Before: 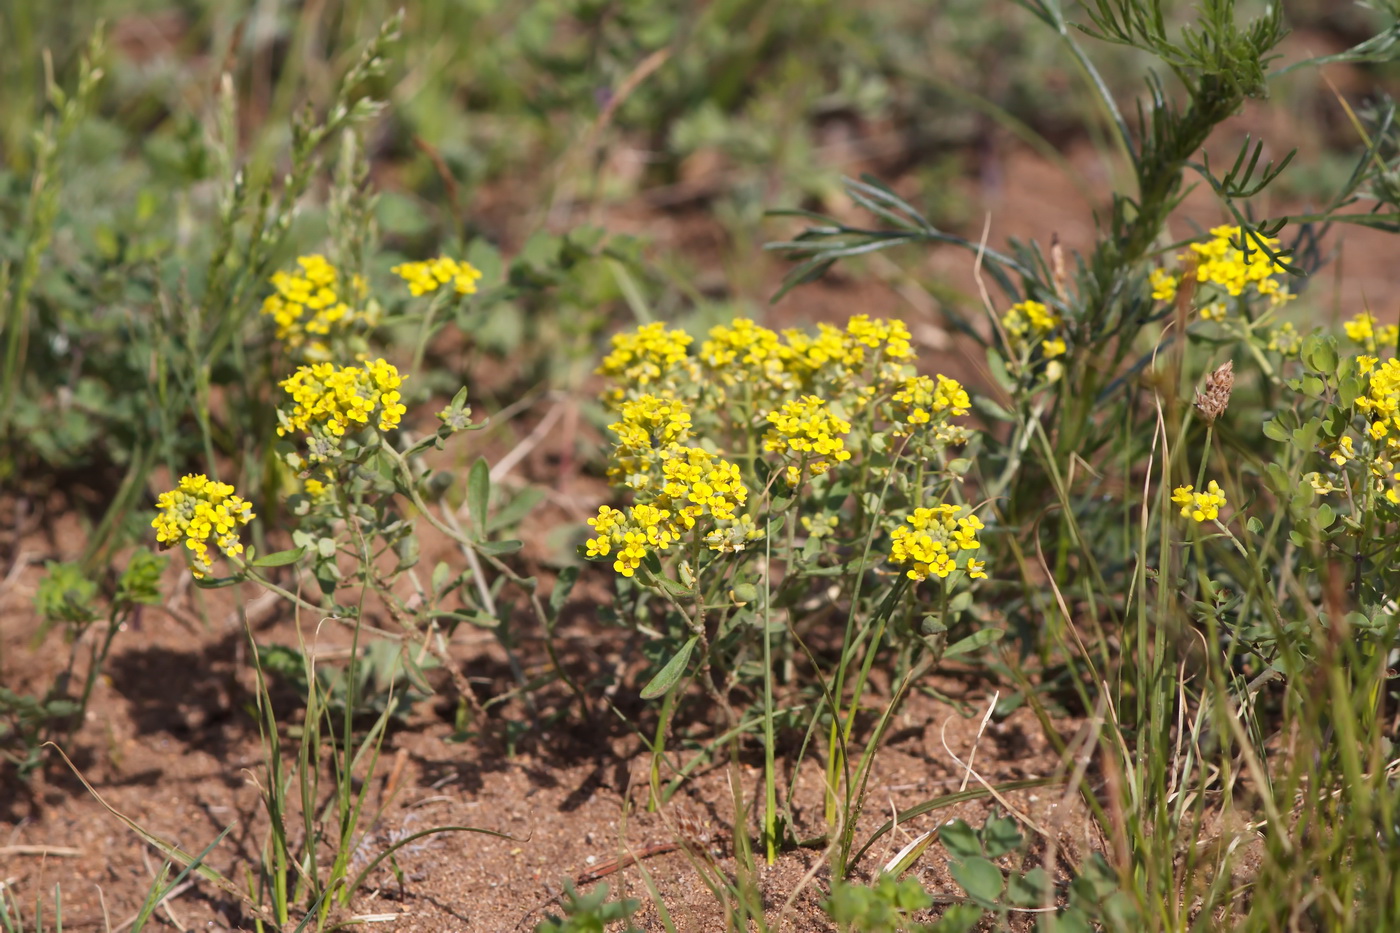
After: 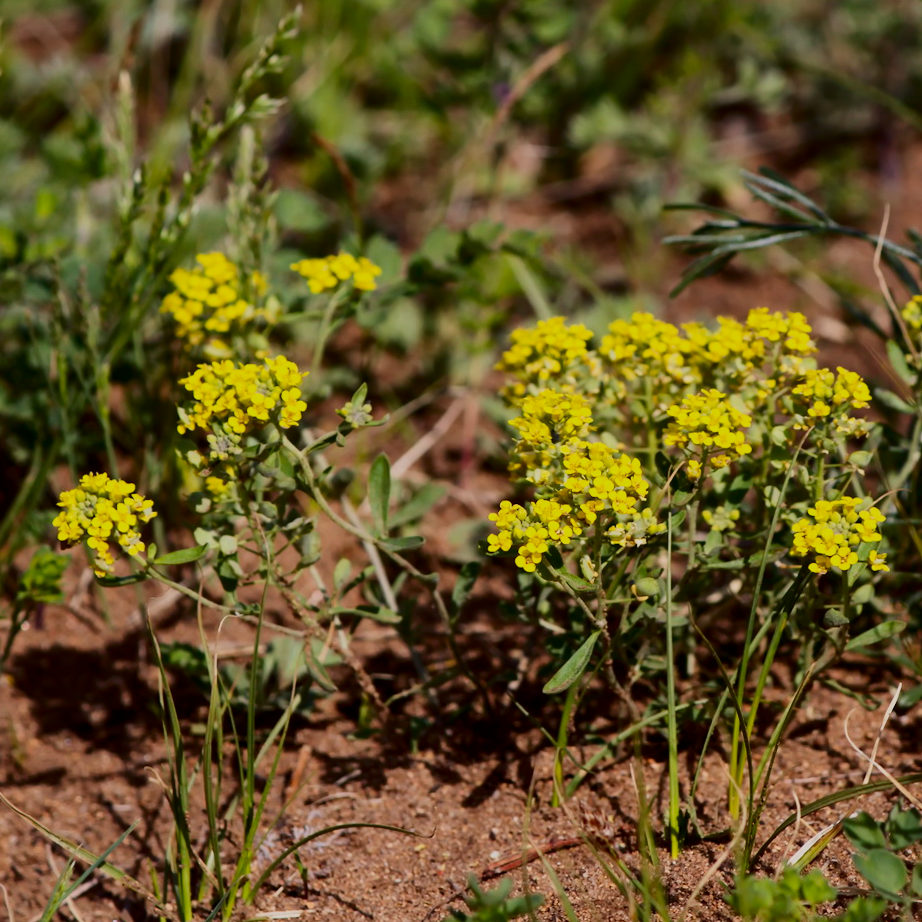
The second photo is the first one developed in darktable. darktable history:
filmic rgb: black relative exposure -7.15 EV, white relative exposure 5.36 EV, hardness 3.02, color science v6 (2022)
rotate and perspective: rotation -0.45°, automatic cropping original format, crop left 0.008, crop right 0.992, crop top 0.012, crop bottom 0.988
crop and rotate: left 6.617%, right 26.717%
contrast brightness saturation: contrast 0.22, brightness -0.19, saturation 0.24
